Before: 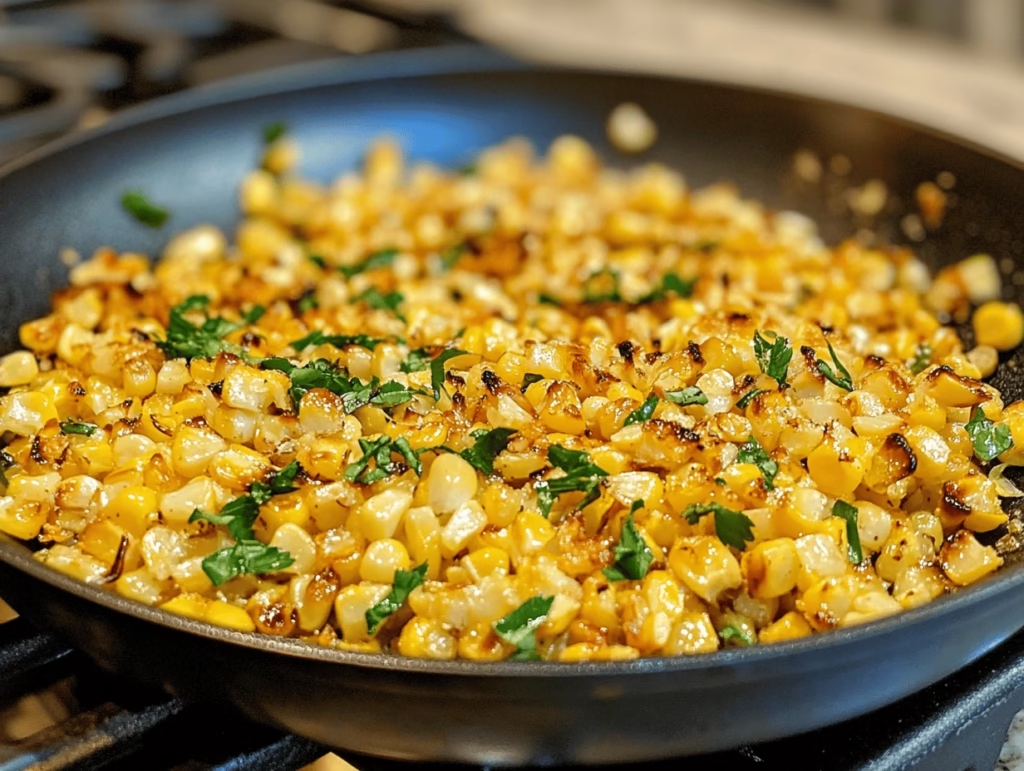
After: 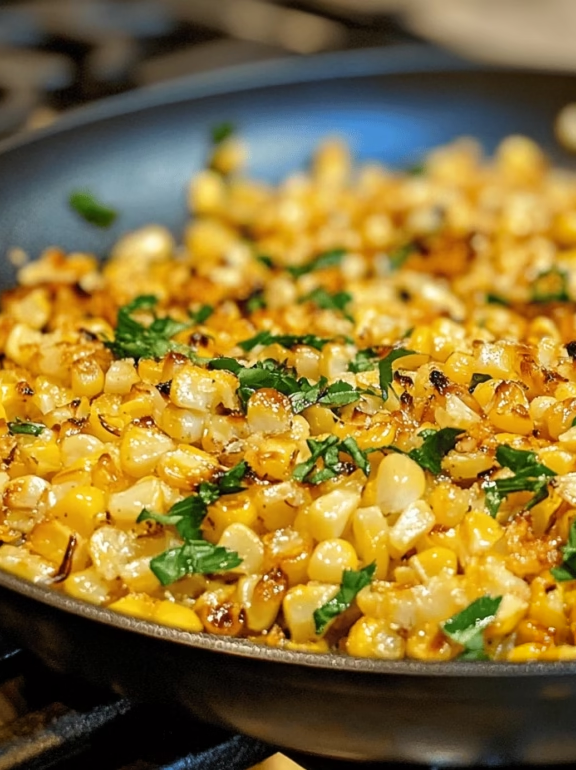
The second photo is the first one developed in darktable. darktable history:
white balance: emerald 1
crop: left 5.114%, right 38.589%
vignetting: brightness -0.233, saturation 0.141
